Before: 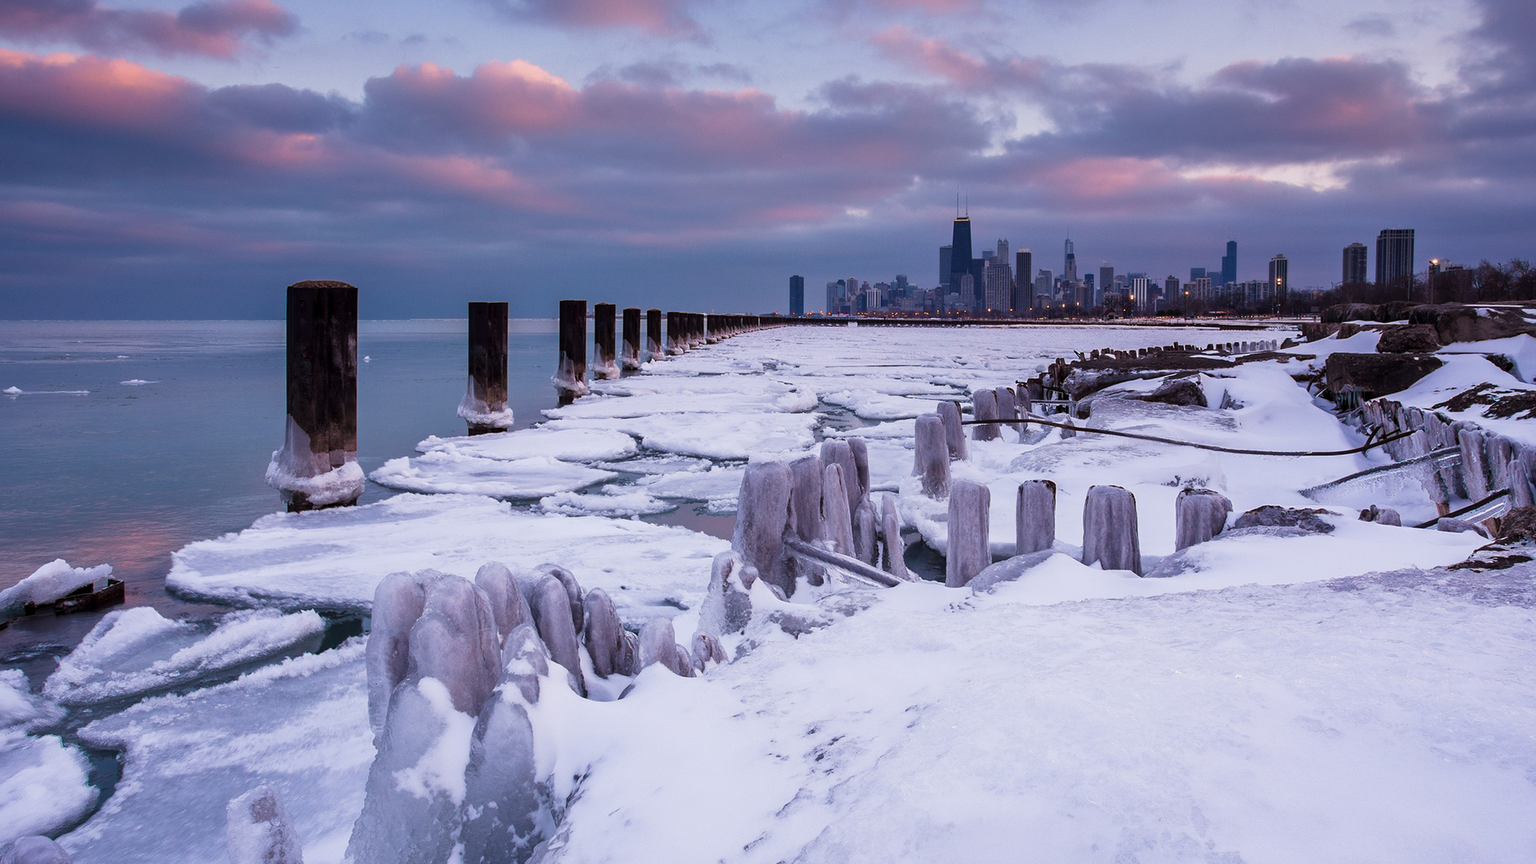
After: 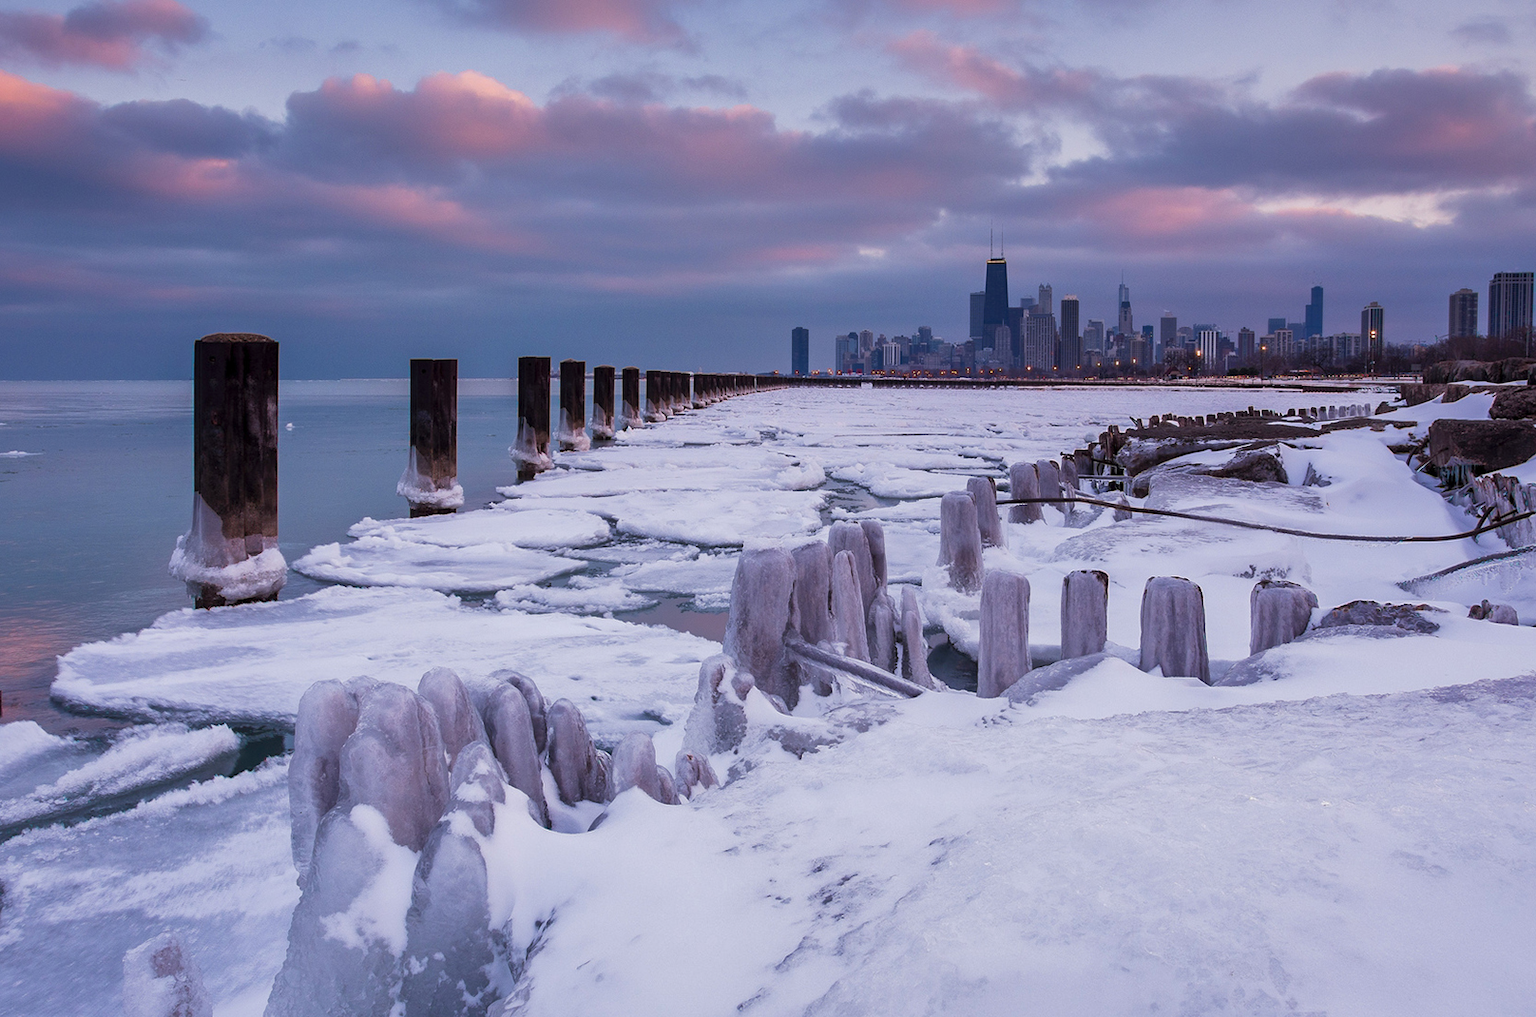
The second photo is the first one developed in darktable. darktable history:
crop: left 8.026%, right 7.374%
shadows and highlights: on, module defaults
